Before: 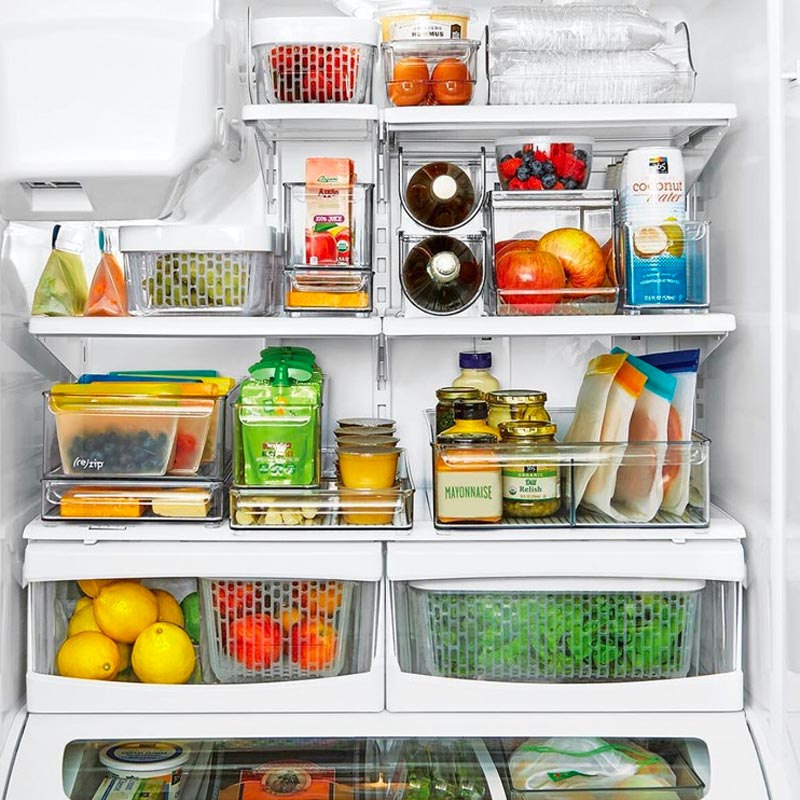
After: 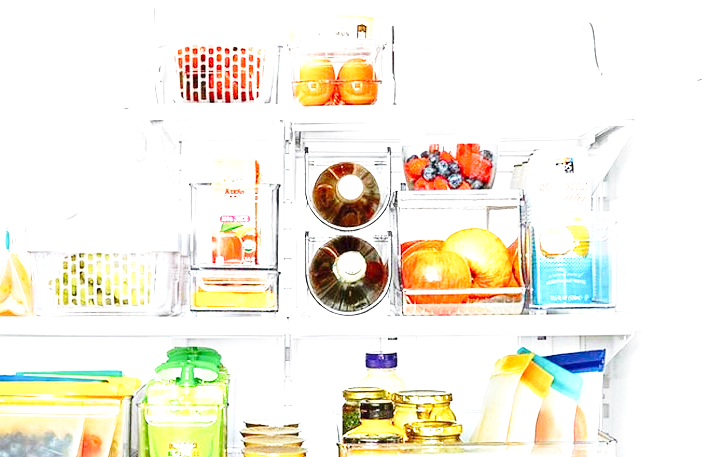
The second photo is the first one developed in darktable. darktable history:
exposure: black level correction 0, exposure 1.5 EV, compensate exposure bias true, compensate highlight preservation false
tone equalizer: on, module defaults
base curve: curves: ch0 [(0, 0) (0.028, 0.03) (0.121, 0.232) (0.46, 0.748) (0.859, 0.968) (1, 1)], preserve colors none
crop and rotate: left 11.812%, bottom 42.776%
